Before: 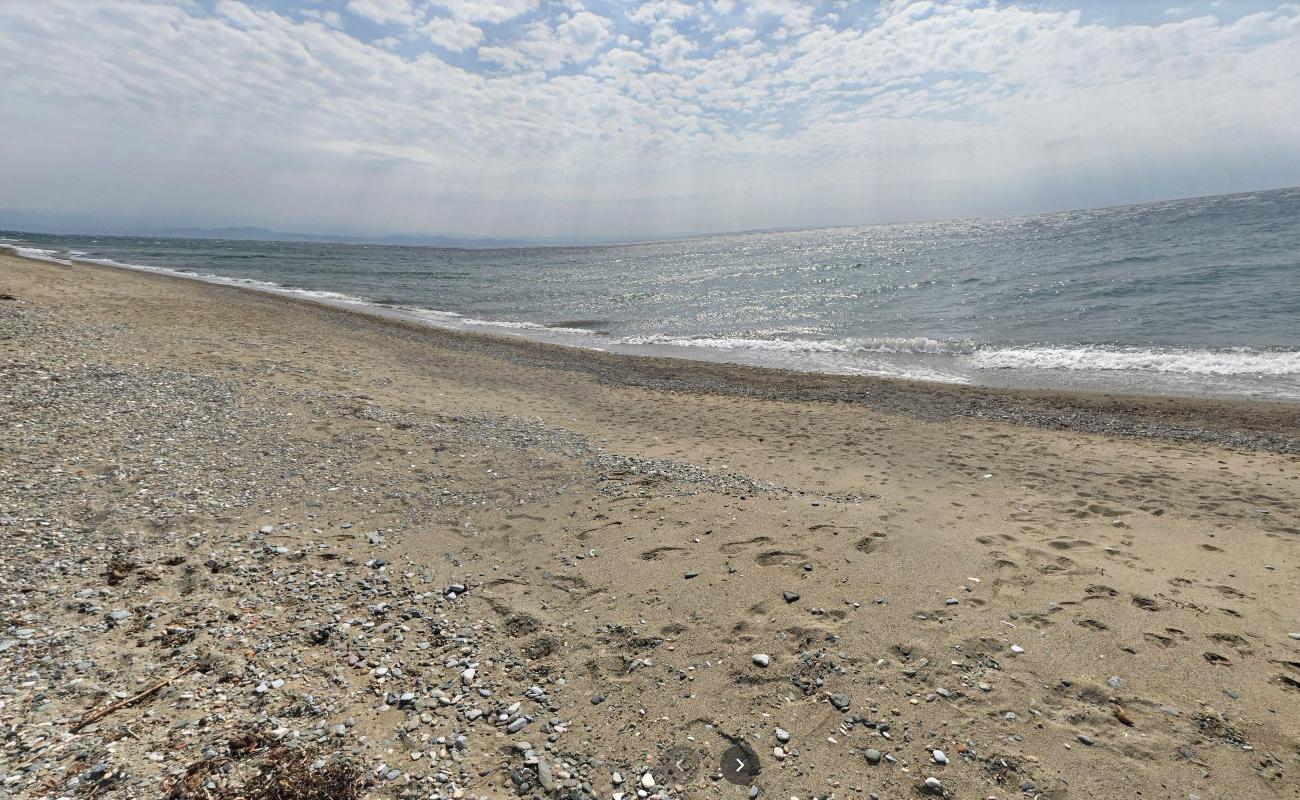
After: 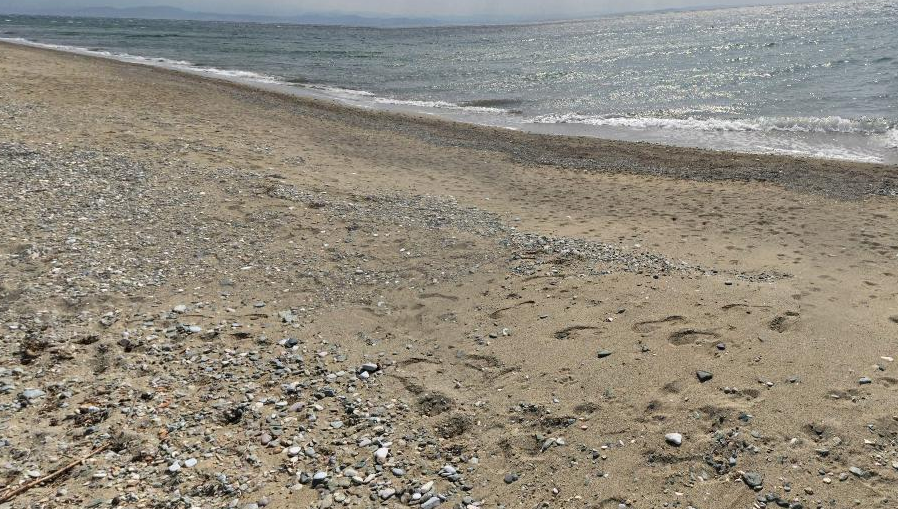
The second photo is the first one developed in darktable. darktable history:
crop: left 6.714%, top 27.704%, right 24.135%, bottom 8.647%
